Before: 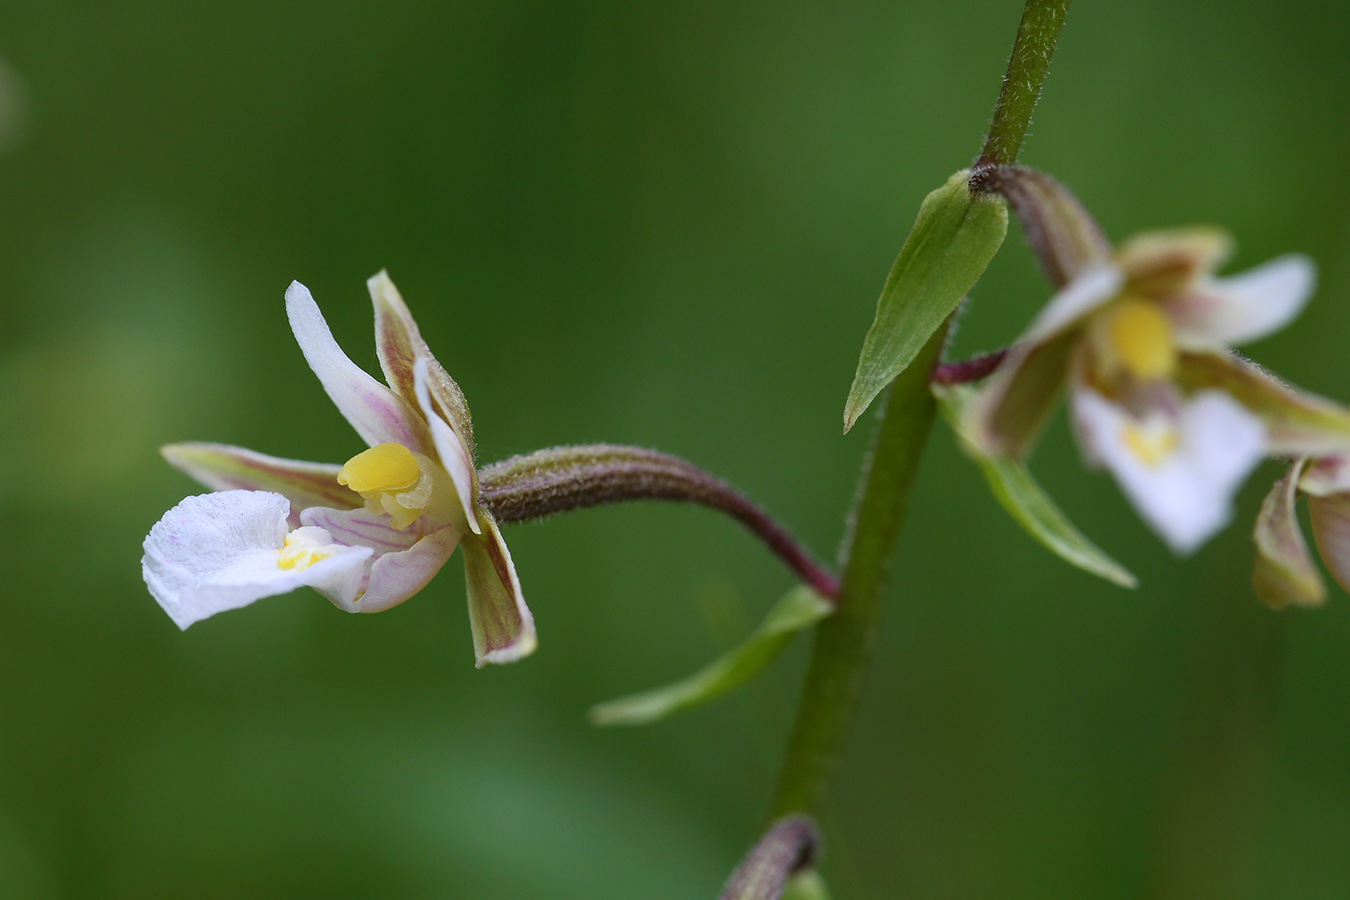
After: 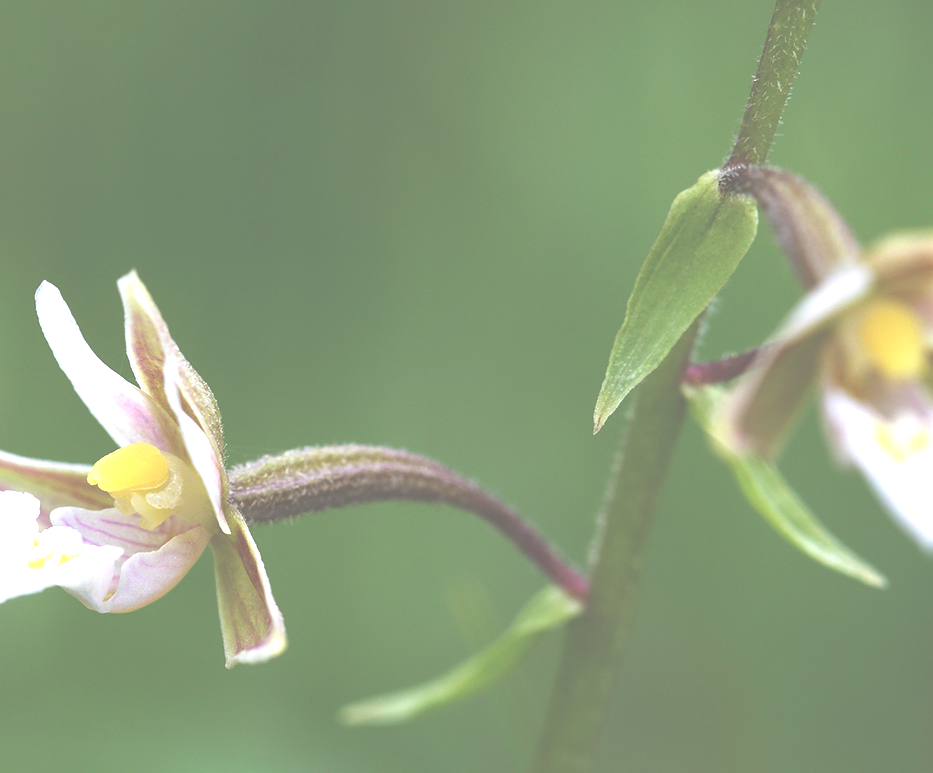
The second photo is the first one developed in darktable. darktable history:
exposure: black level correction -0.07, exposure 0.501 EV, compensate exposure bias true, compensate highlight preservation false
crop: left 18.579%, right 12.277%, bottom 14.04%
